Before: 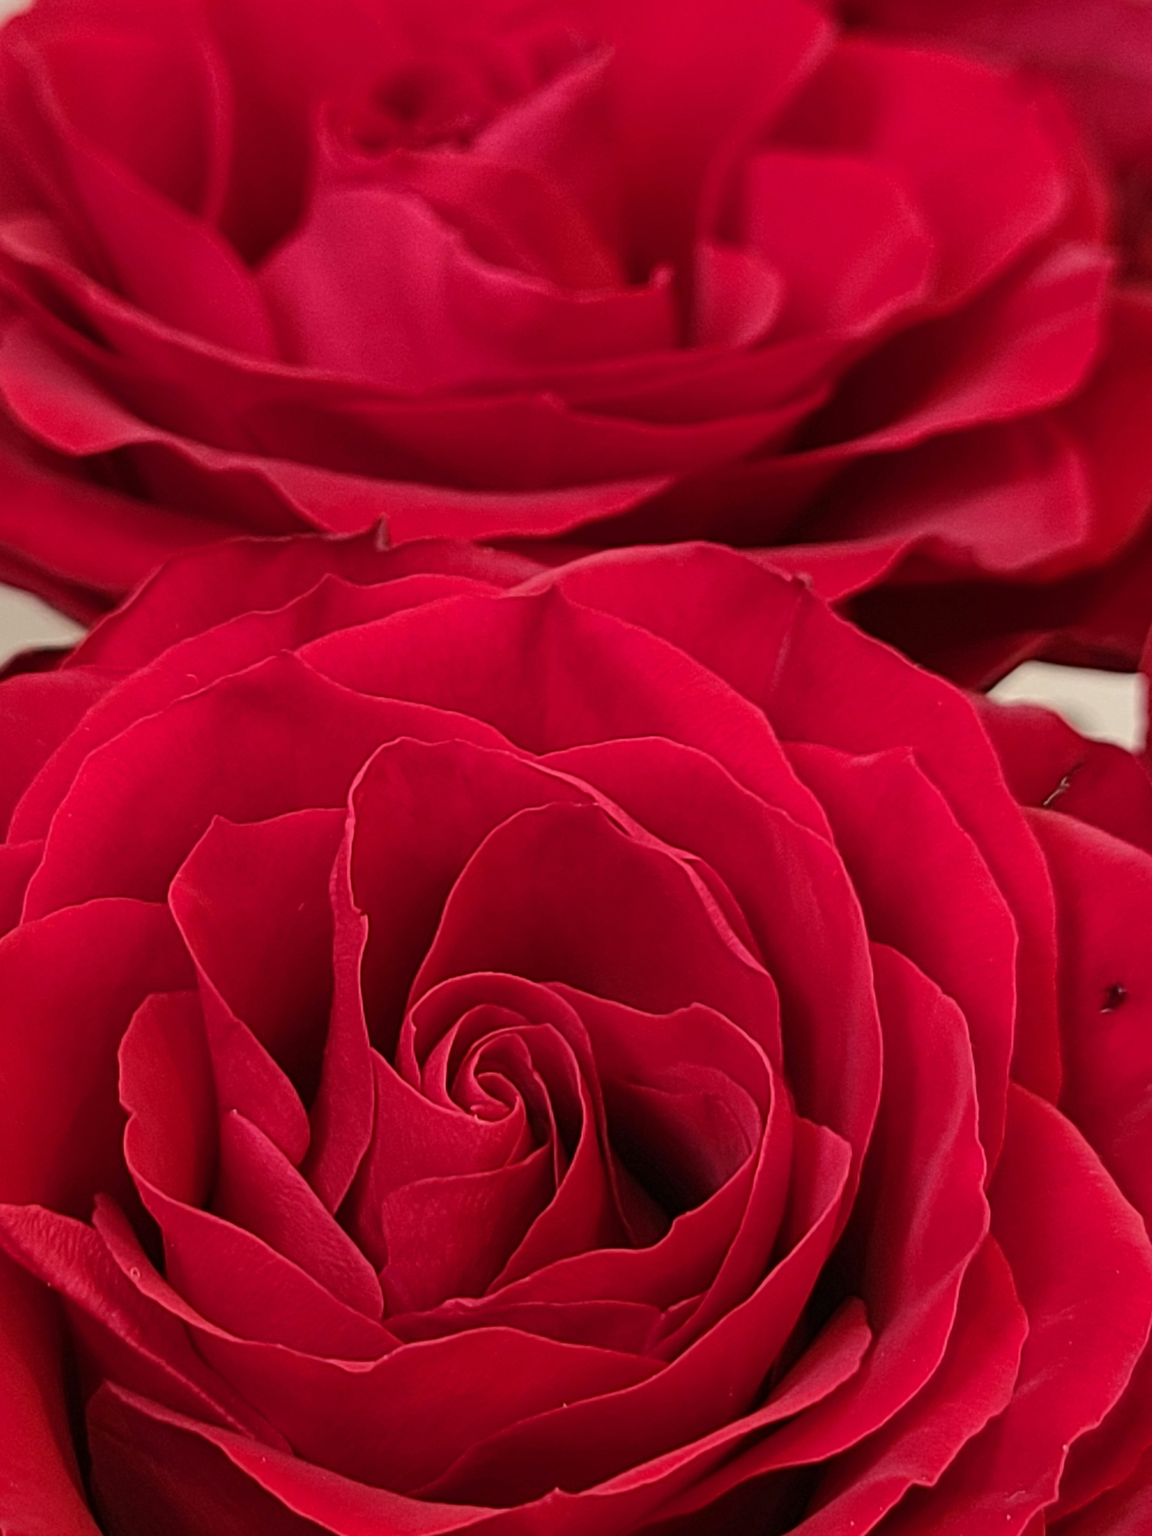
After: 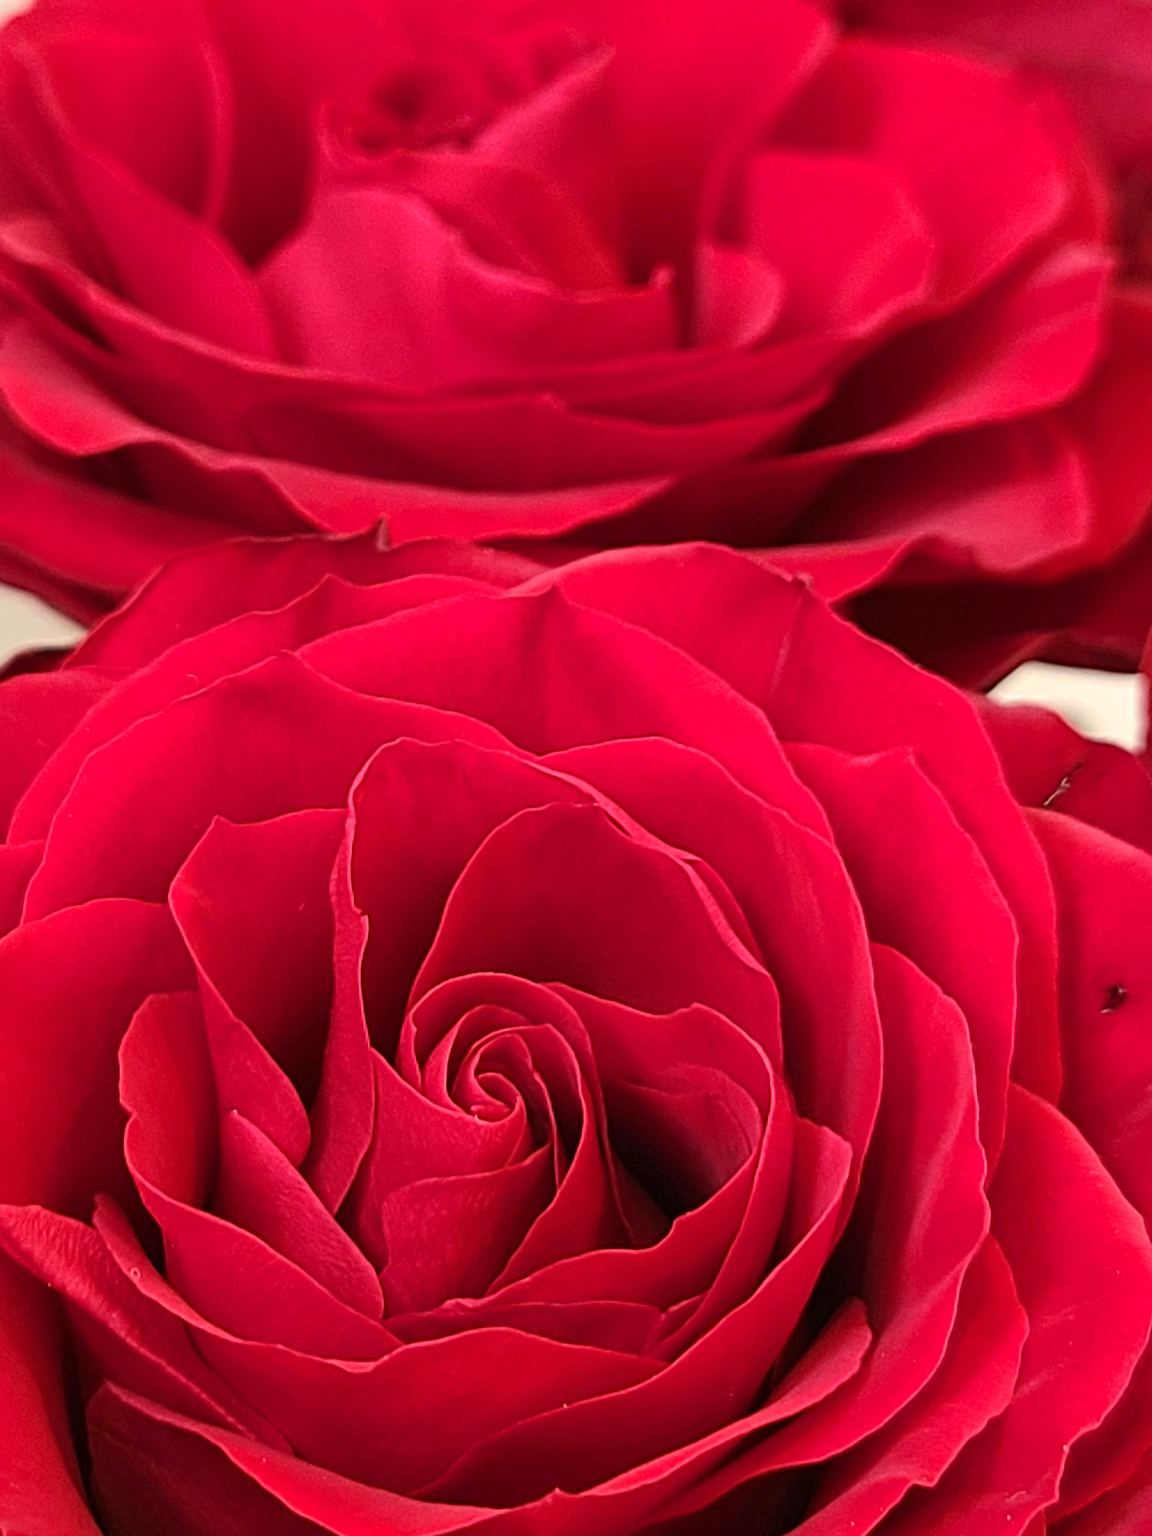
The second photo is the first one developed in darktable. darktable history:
exposure: exposure 0.56 EV, compensate highlight preservation false
sharpen: on, module defaults
